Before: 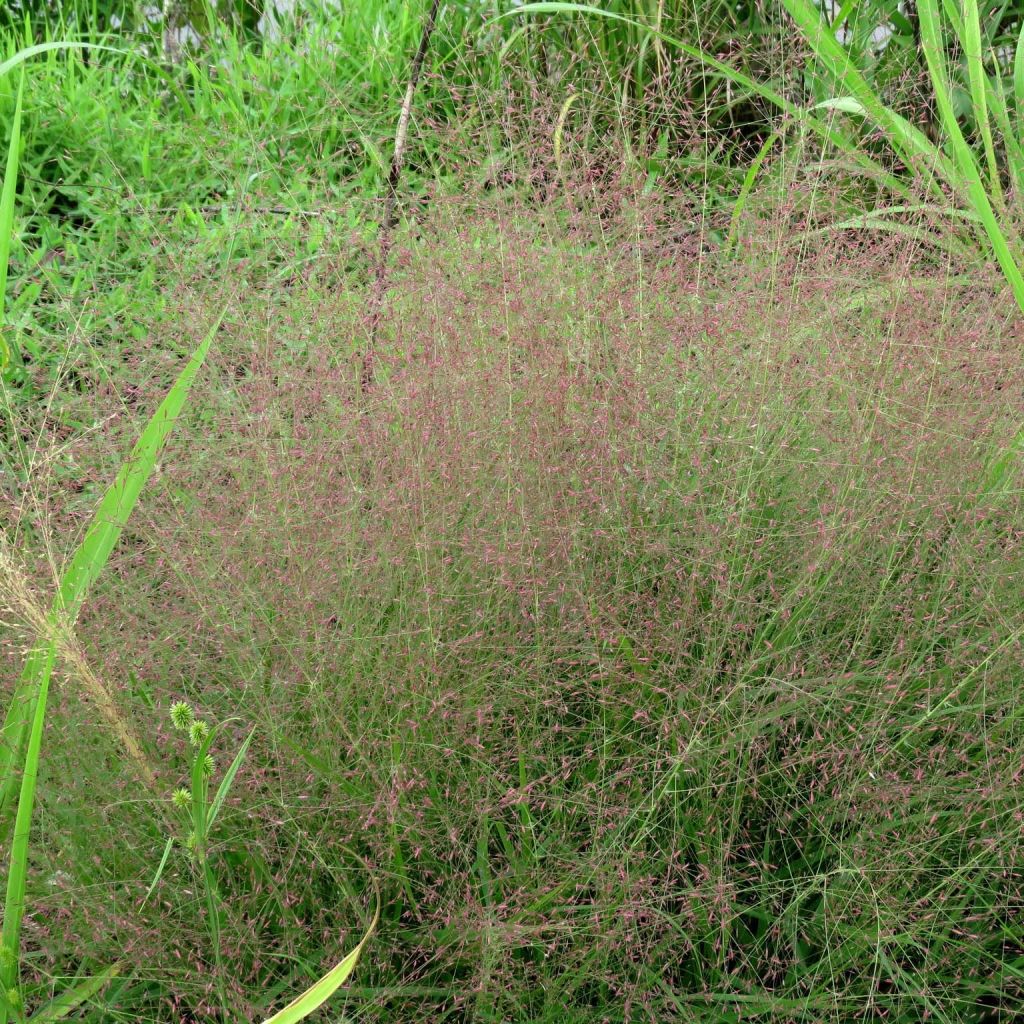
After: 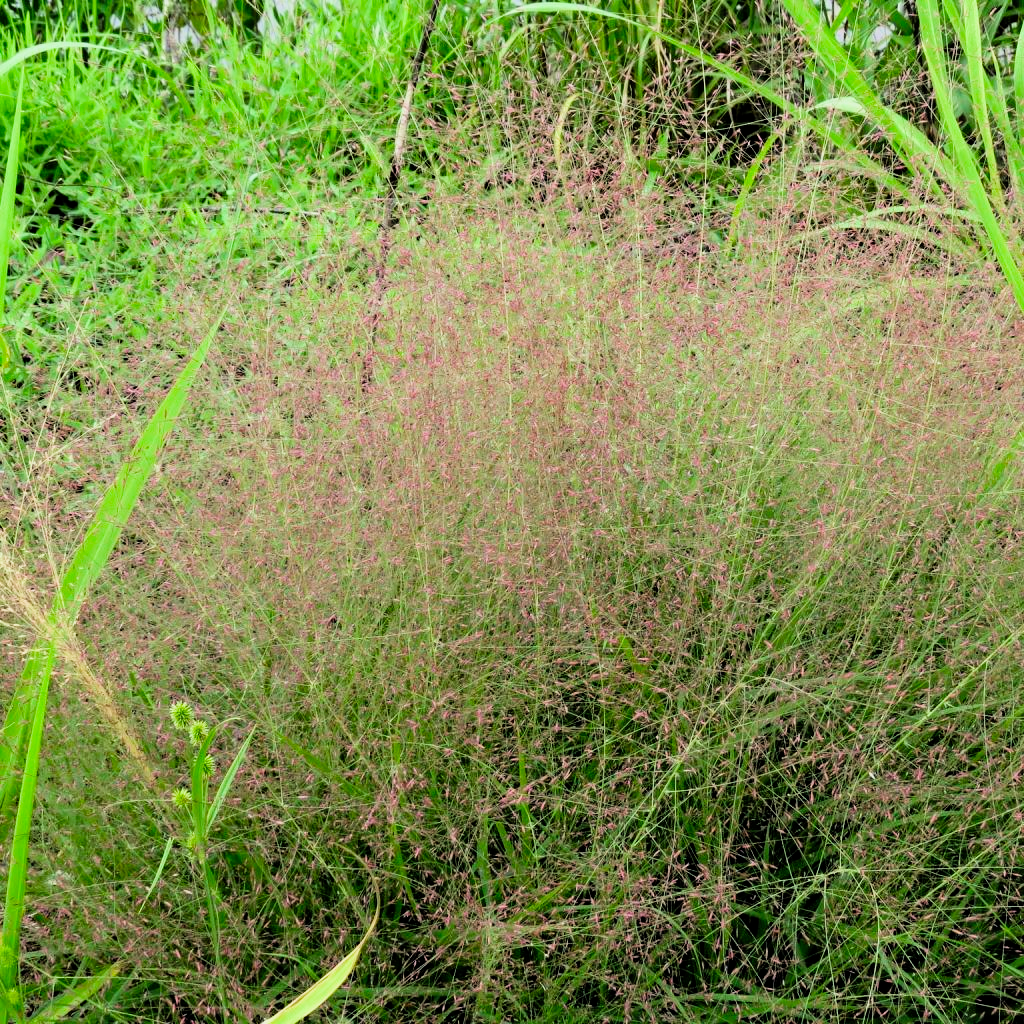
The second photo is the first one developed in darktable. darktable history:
tone equalizer: -8 EV -0.409 EV, -7 EV -0.375 EV, -6 EV -0.356 EV, -5 EV -0.224 EV, -3 EV 0.208 EV, -2 EV 0.354 EV, -1 EV 0.372 EV, +0 EV 0.427 EV, edges refinement/feathering 500, mask exposure compensation -1.57 EV, preserve details no
filmic rgb: black relative exposure -7.78 EV, white relative exposure 4.43 EV, target black luminance 0%, hardness 3.76, latitude 50.53%, contrast 1.066, highlights saturation mix 8.66%, shadows ↔ highlights balance -0.238%, color science v5 (2021), contrast in shadows safe, contrast in highlights safe
exposure: exposure 0.202 EV, compensate highlight preservation false
